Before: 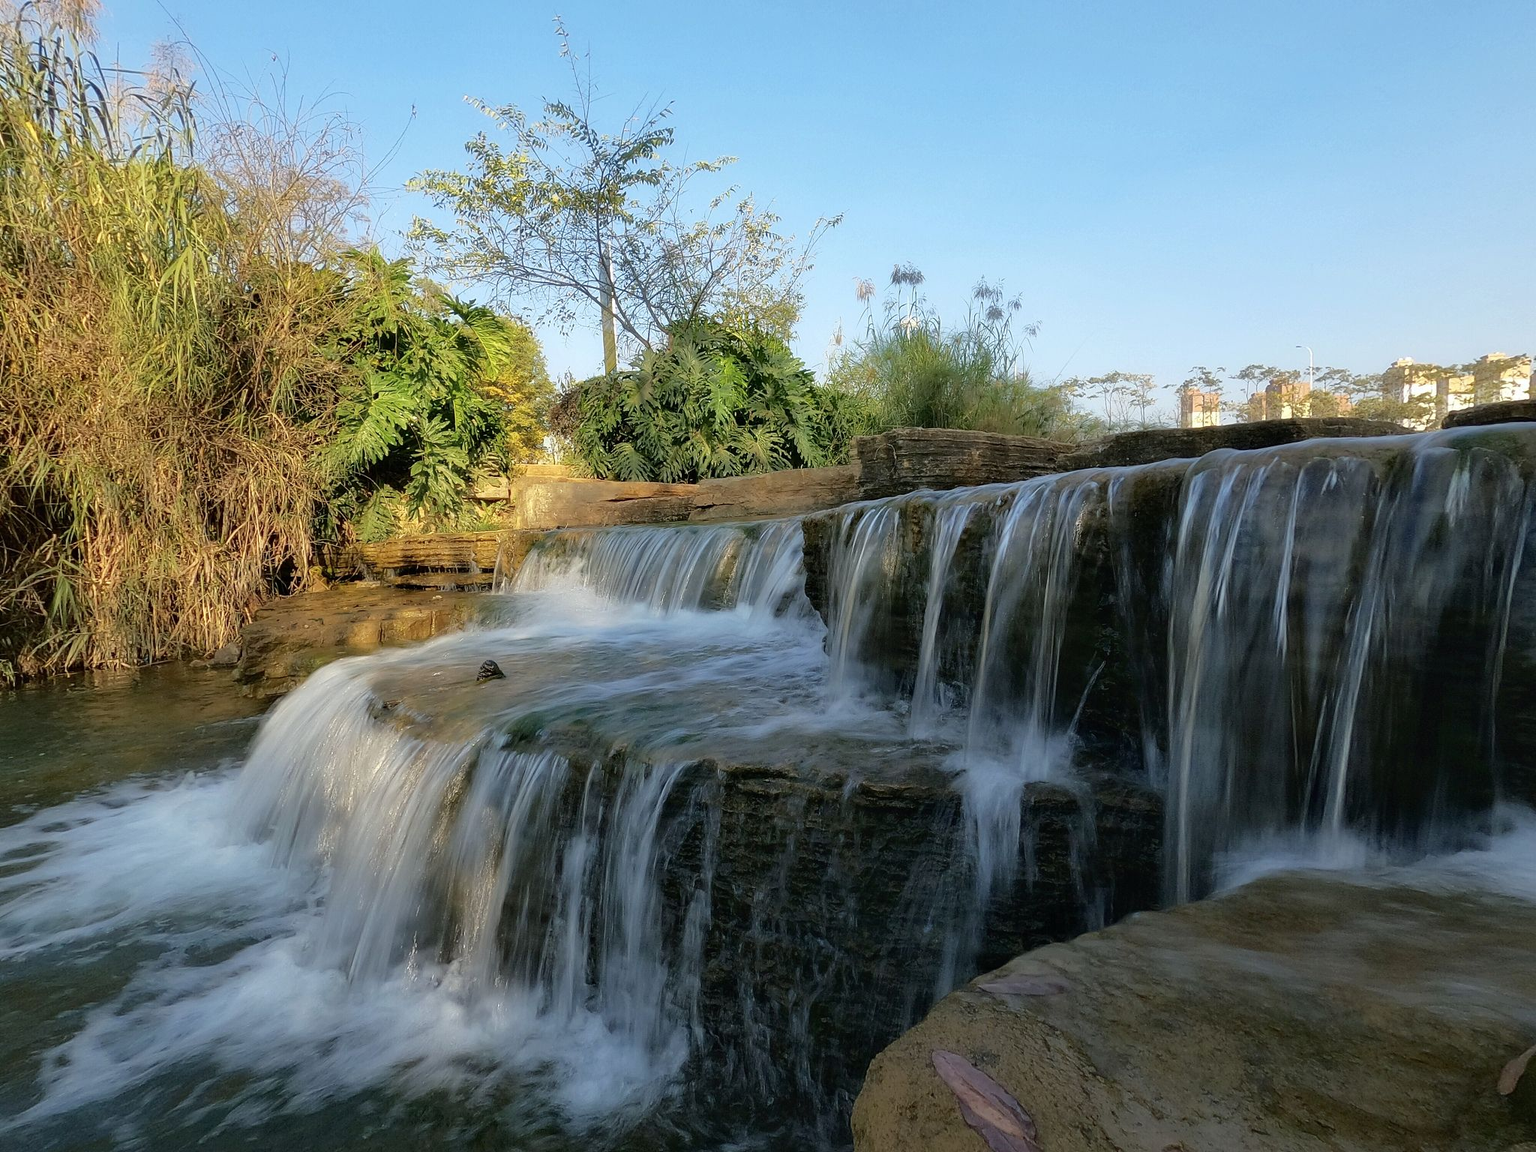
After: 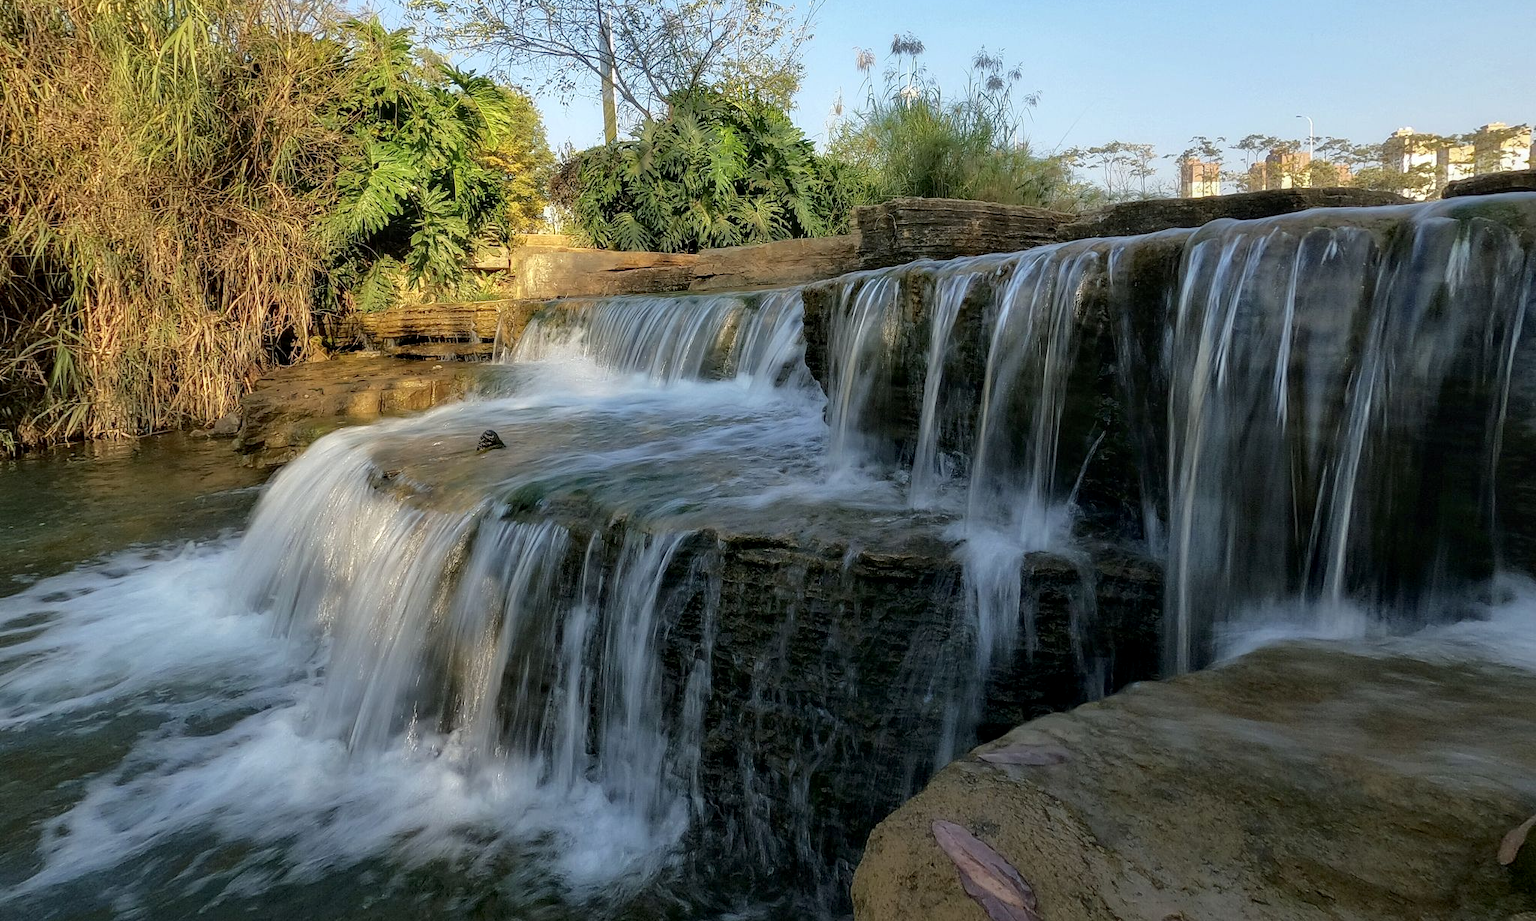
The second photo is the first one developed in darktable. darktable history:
crop and rotate: top 19.998%
local contrast: on, module defaults
